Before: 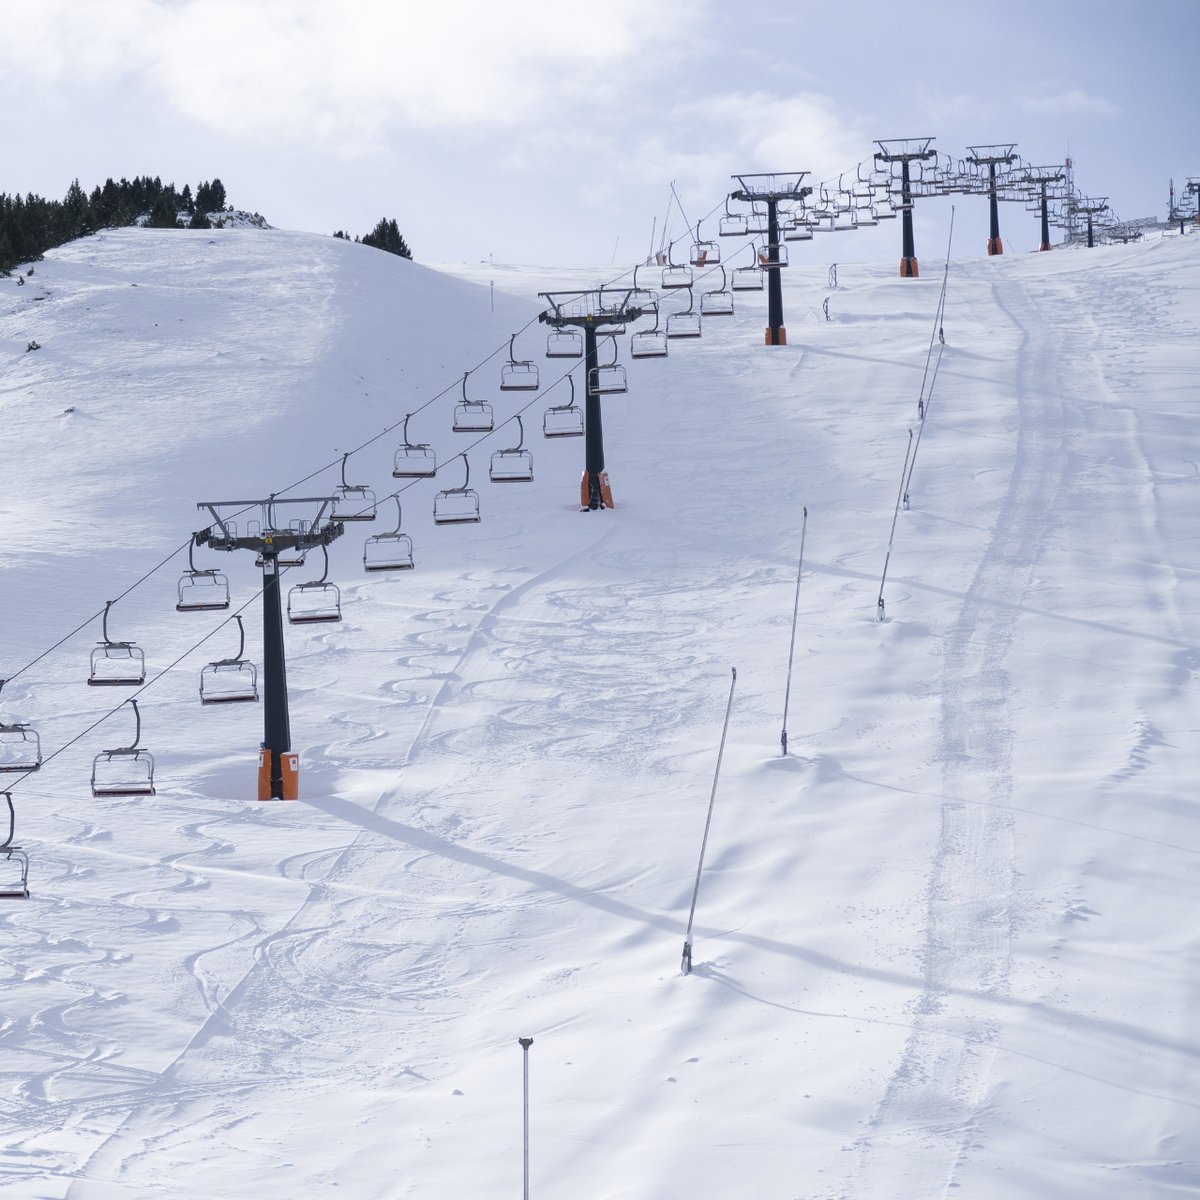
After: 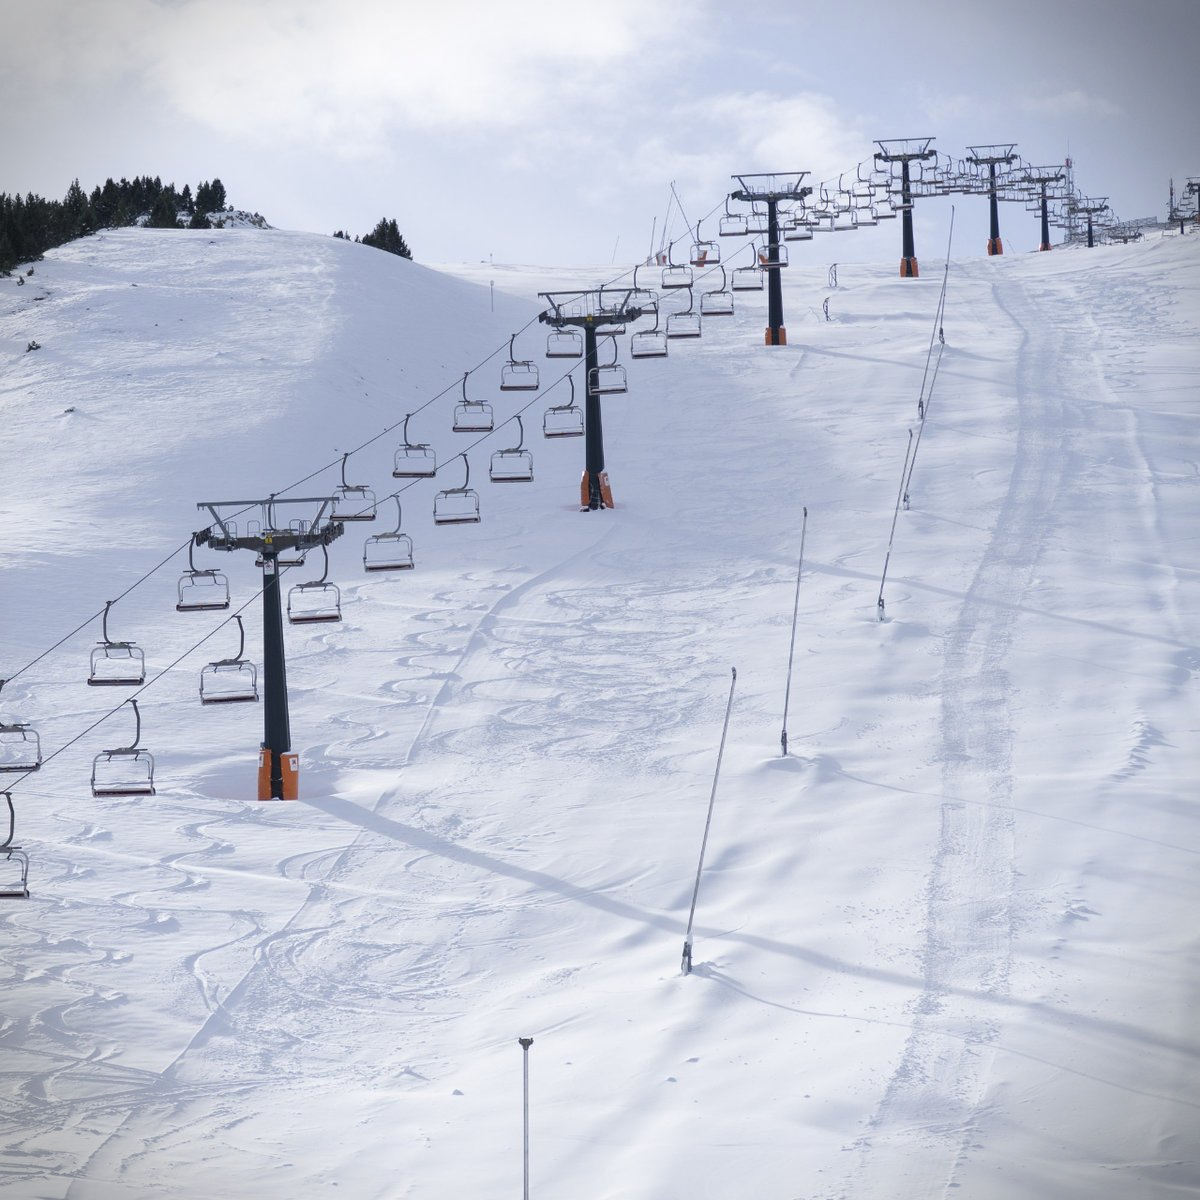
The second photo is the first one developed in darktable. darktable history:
vignetting: fall-off start 91.2%, dithering 8-bit output
